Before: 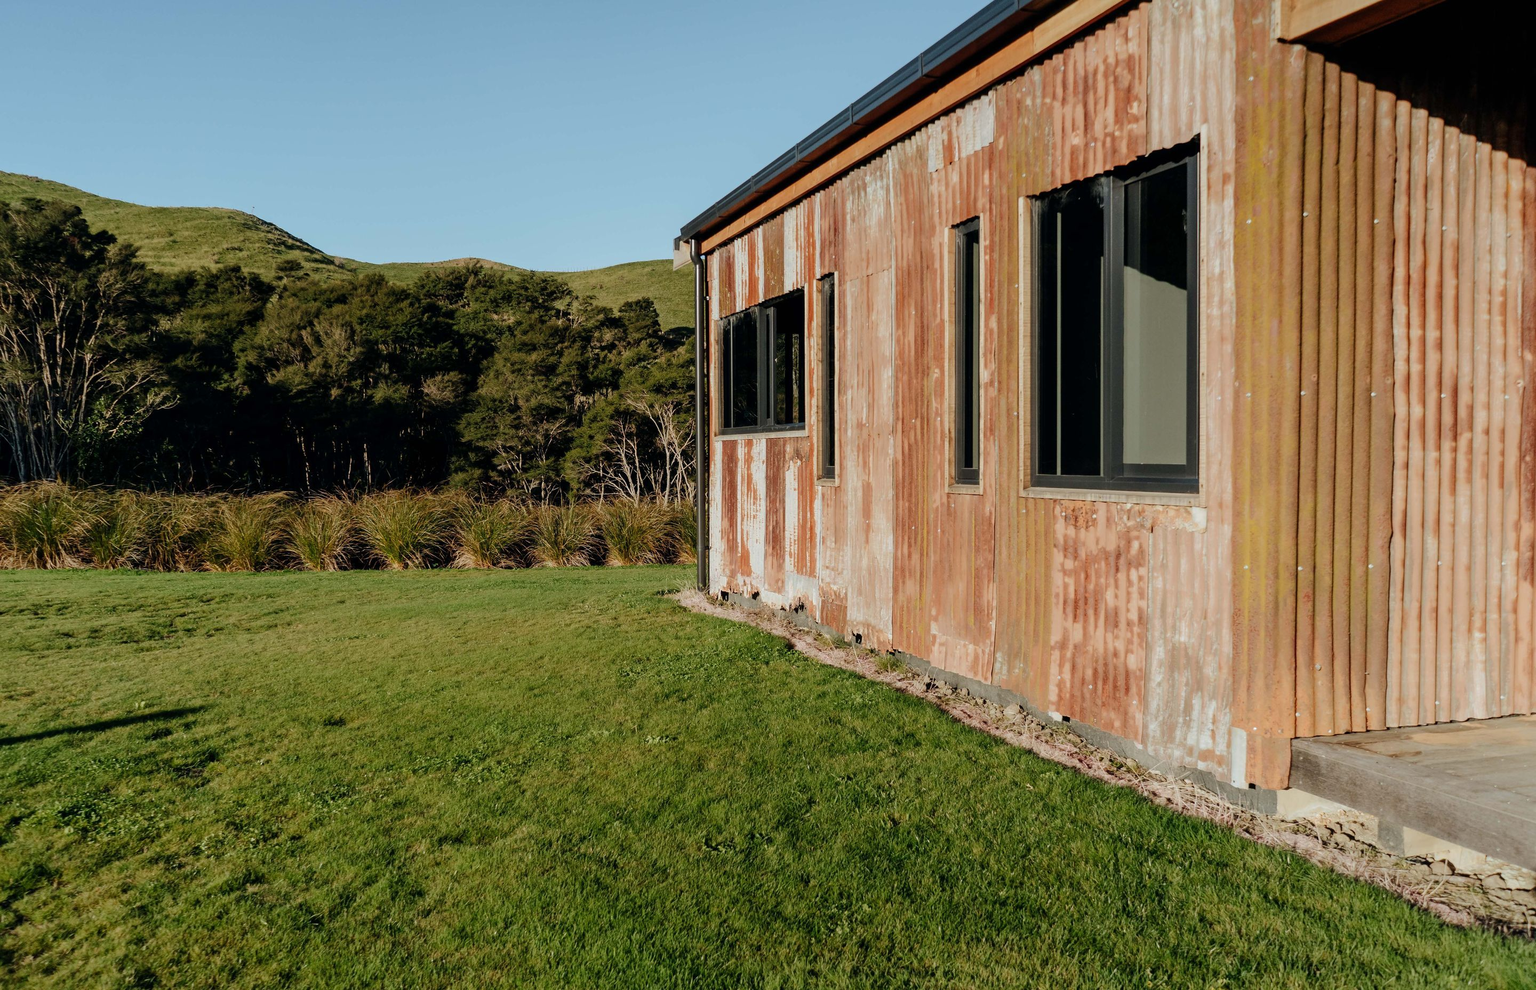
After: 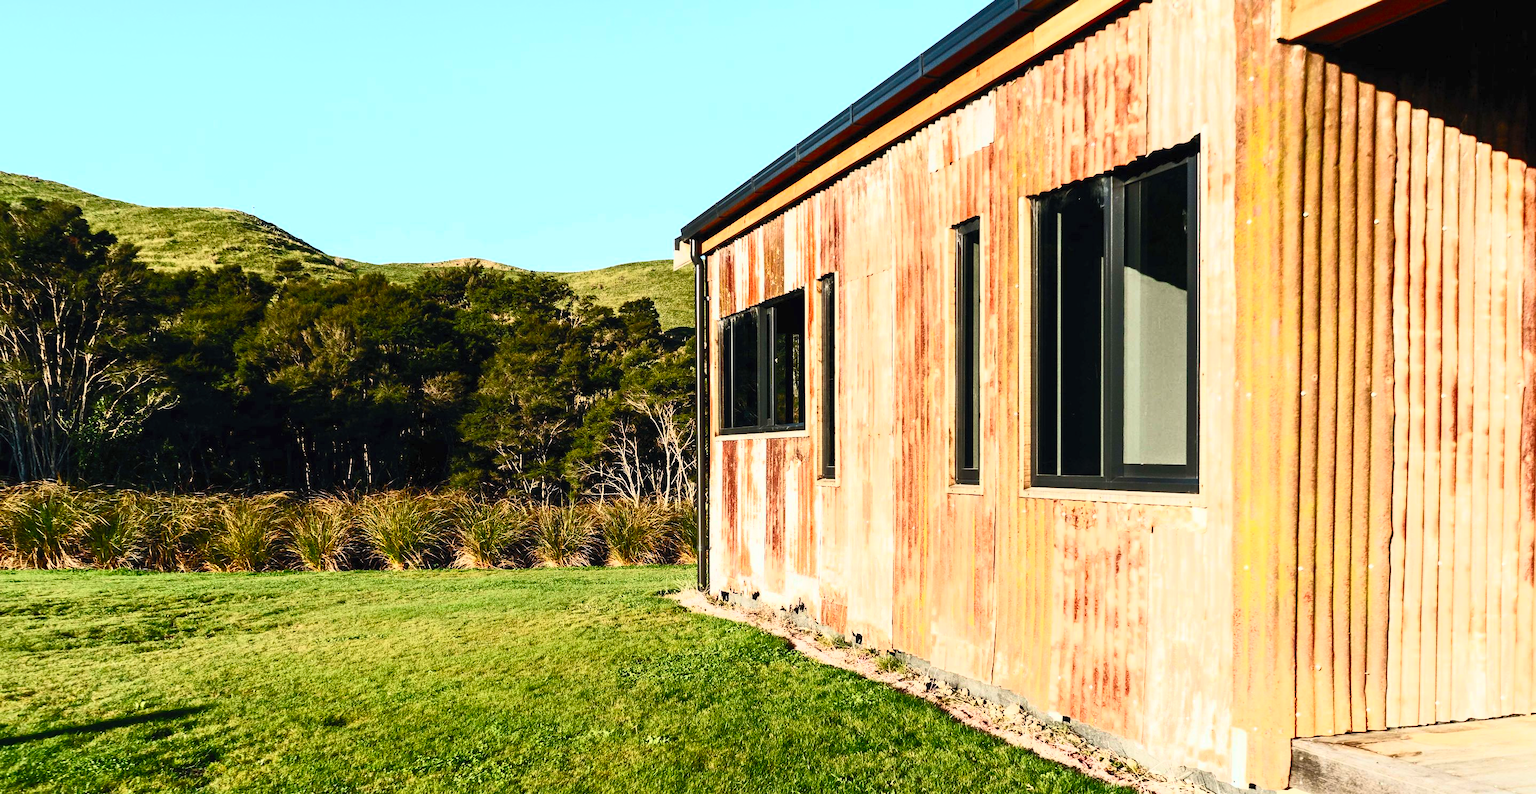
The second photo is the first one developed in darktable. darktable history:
crop: bottom 19.715%
contrast brightness saturation: contrast 0.843, brightness 0.598, saturation 0.596
